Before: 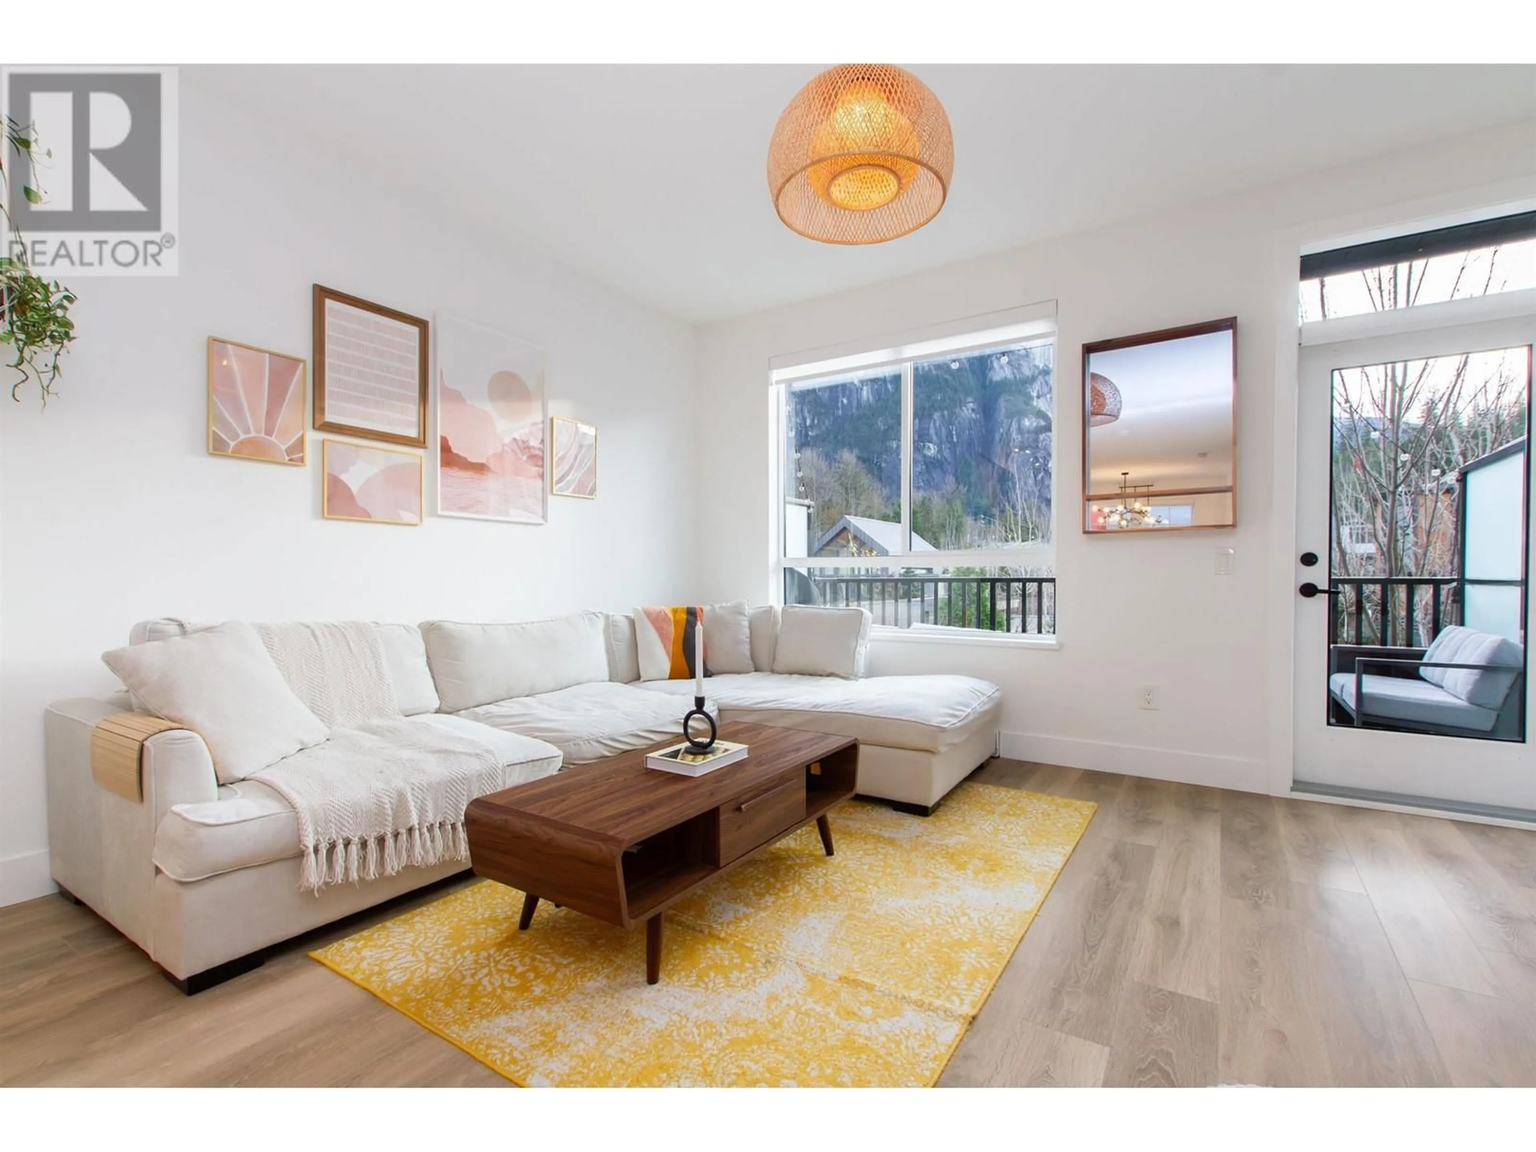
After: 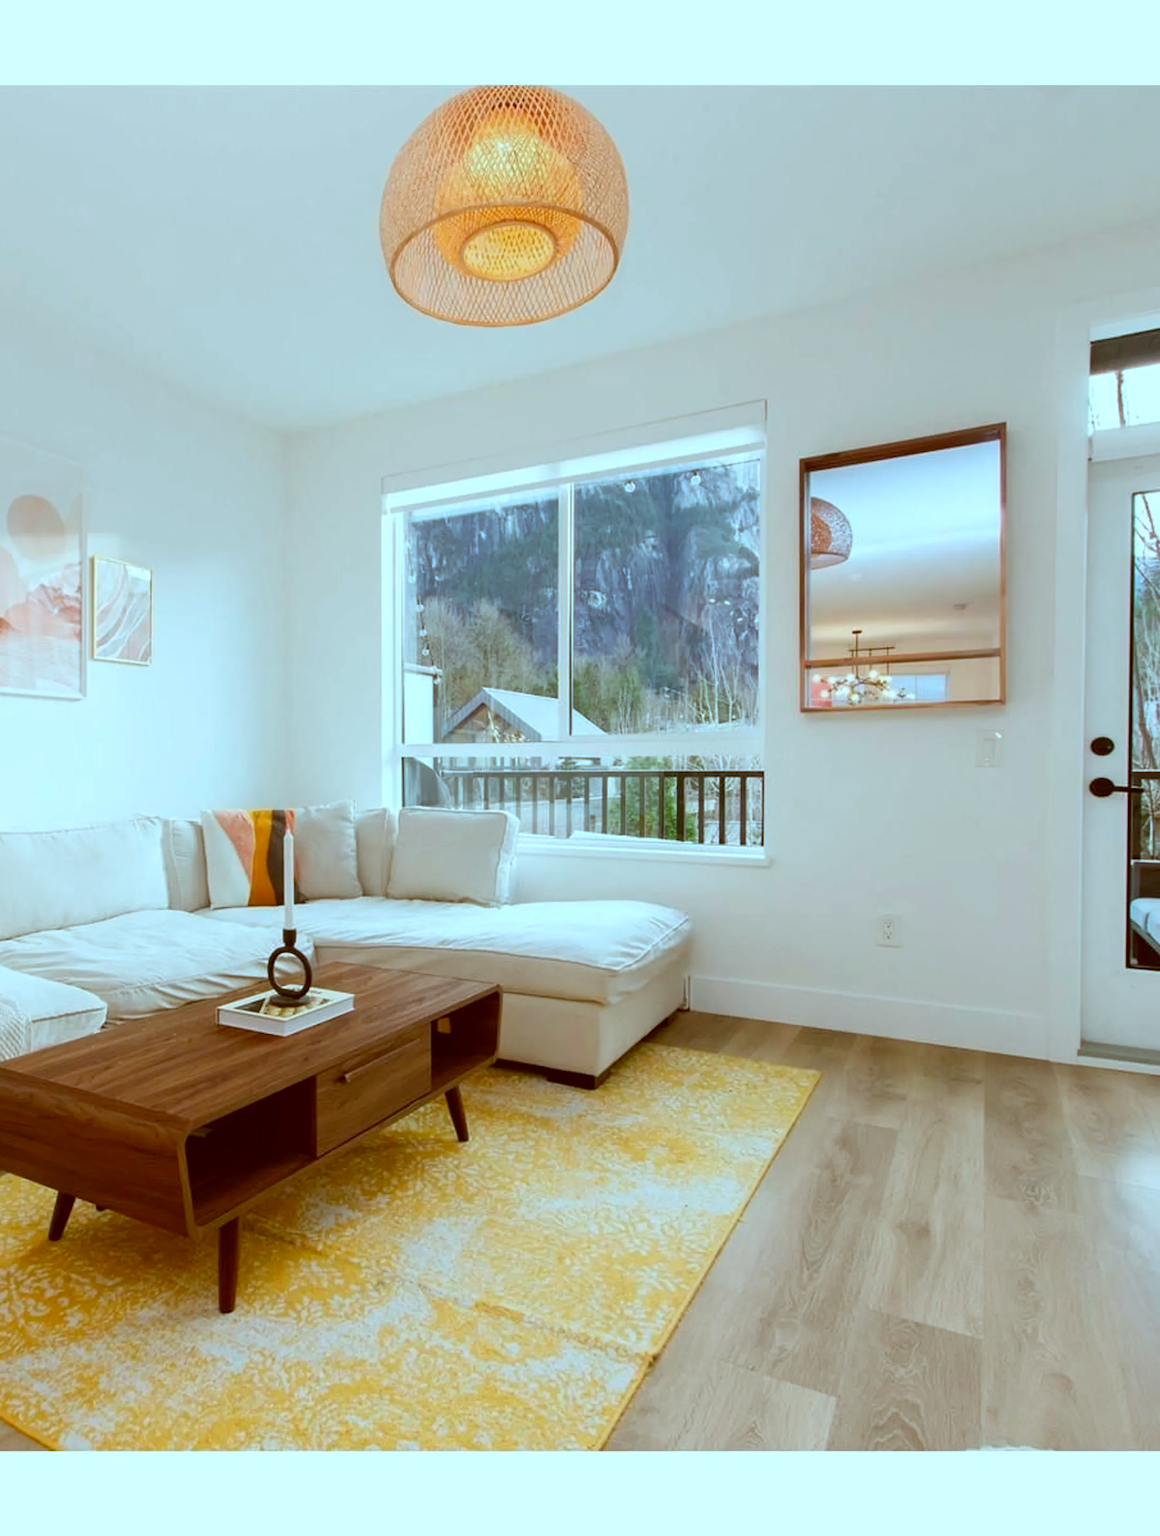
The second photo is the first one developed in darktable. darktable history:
color correction: highlights a* -14.62, highlights b* -16.22, shadows a* 10.12, shadows b* 29.4
crop: left 31.458%, top 0%, right 11.876%
